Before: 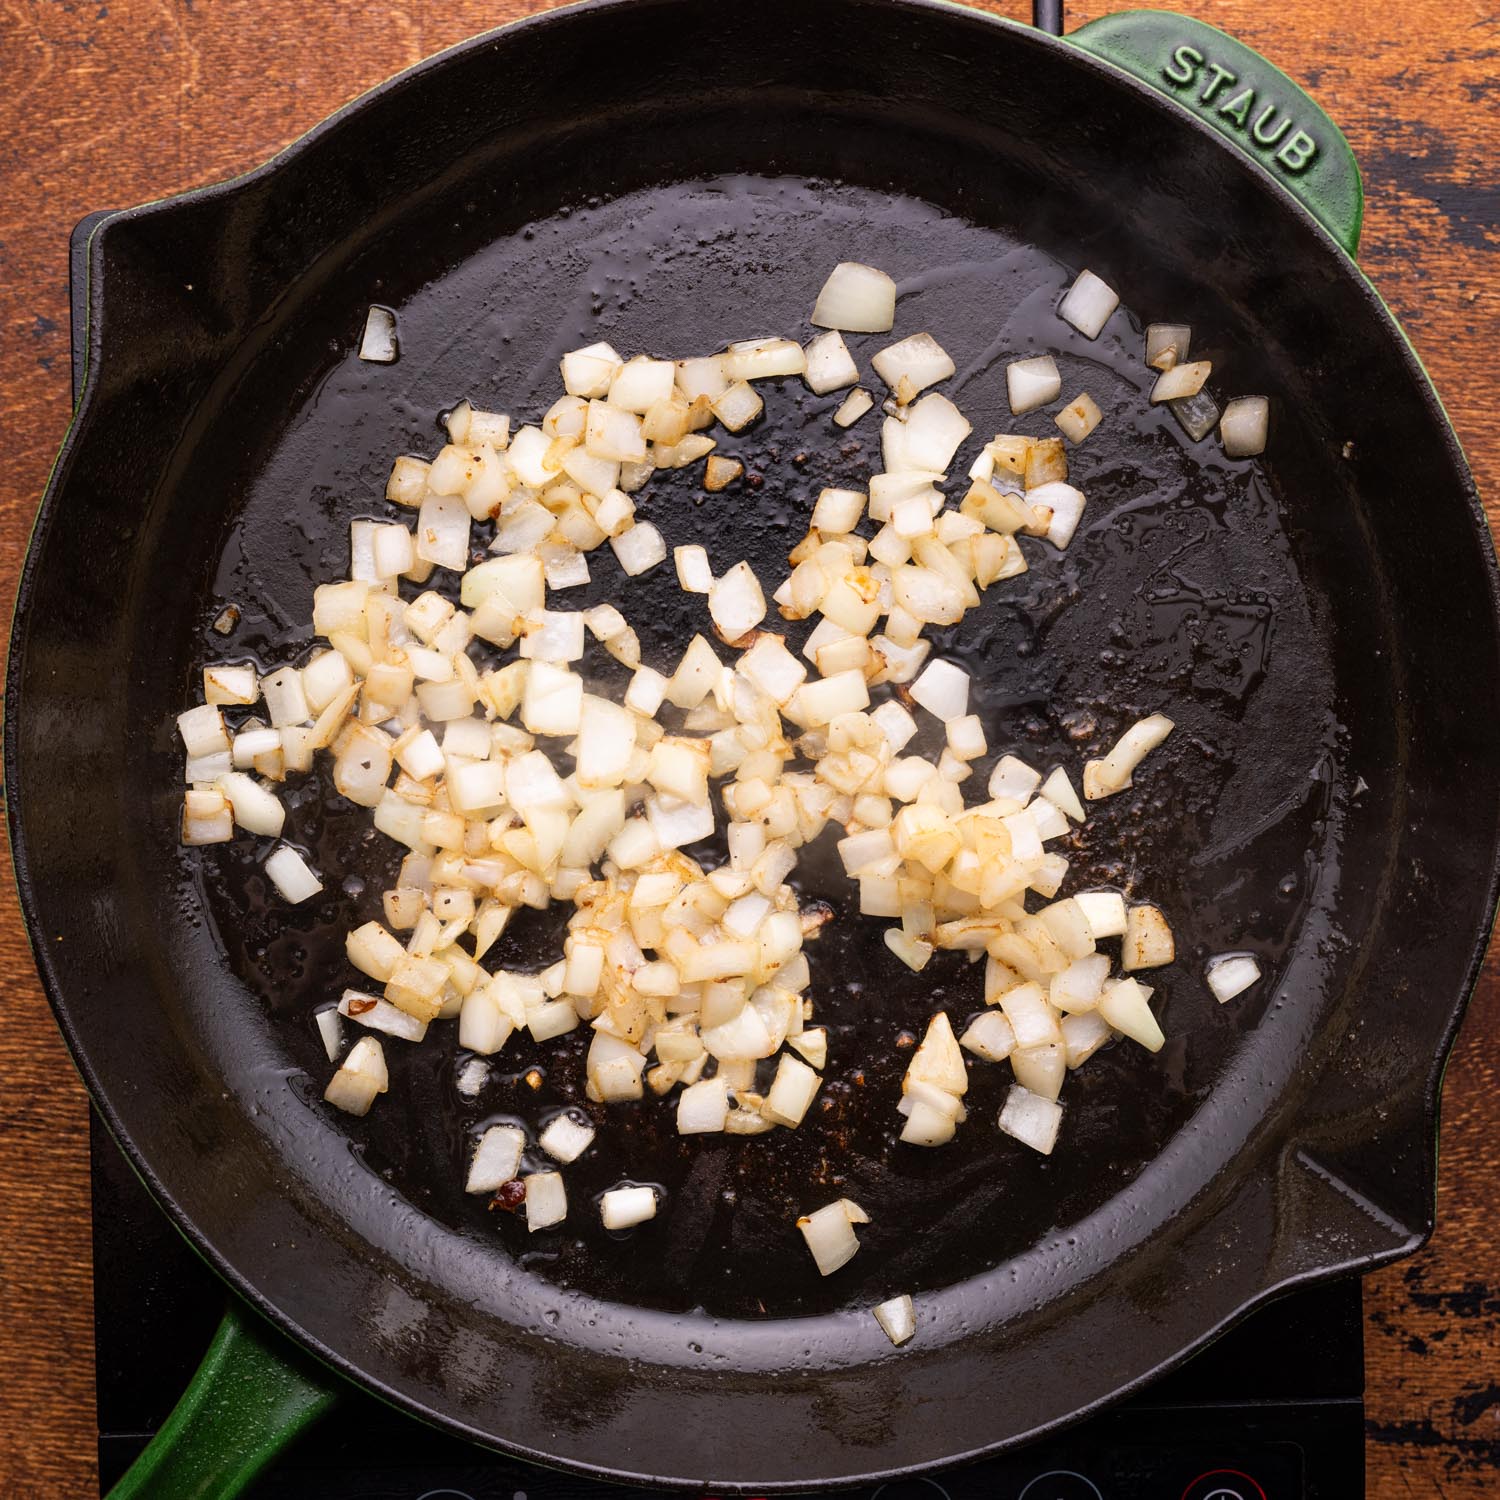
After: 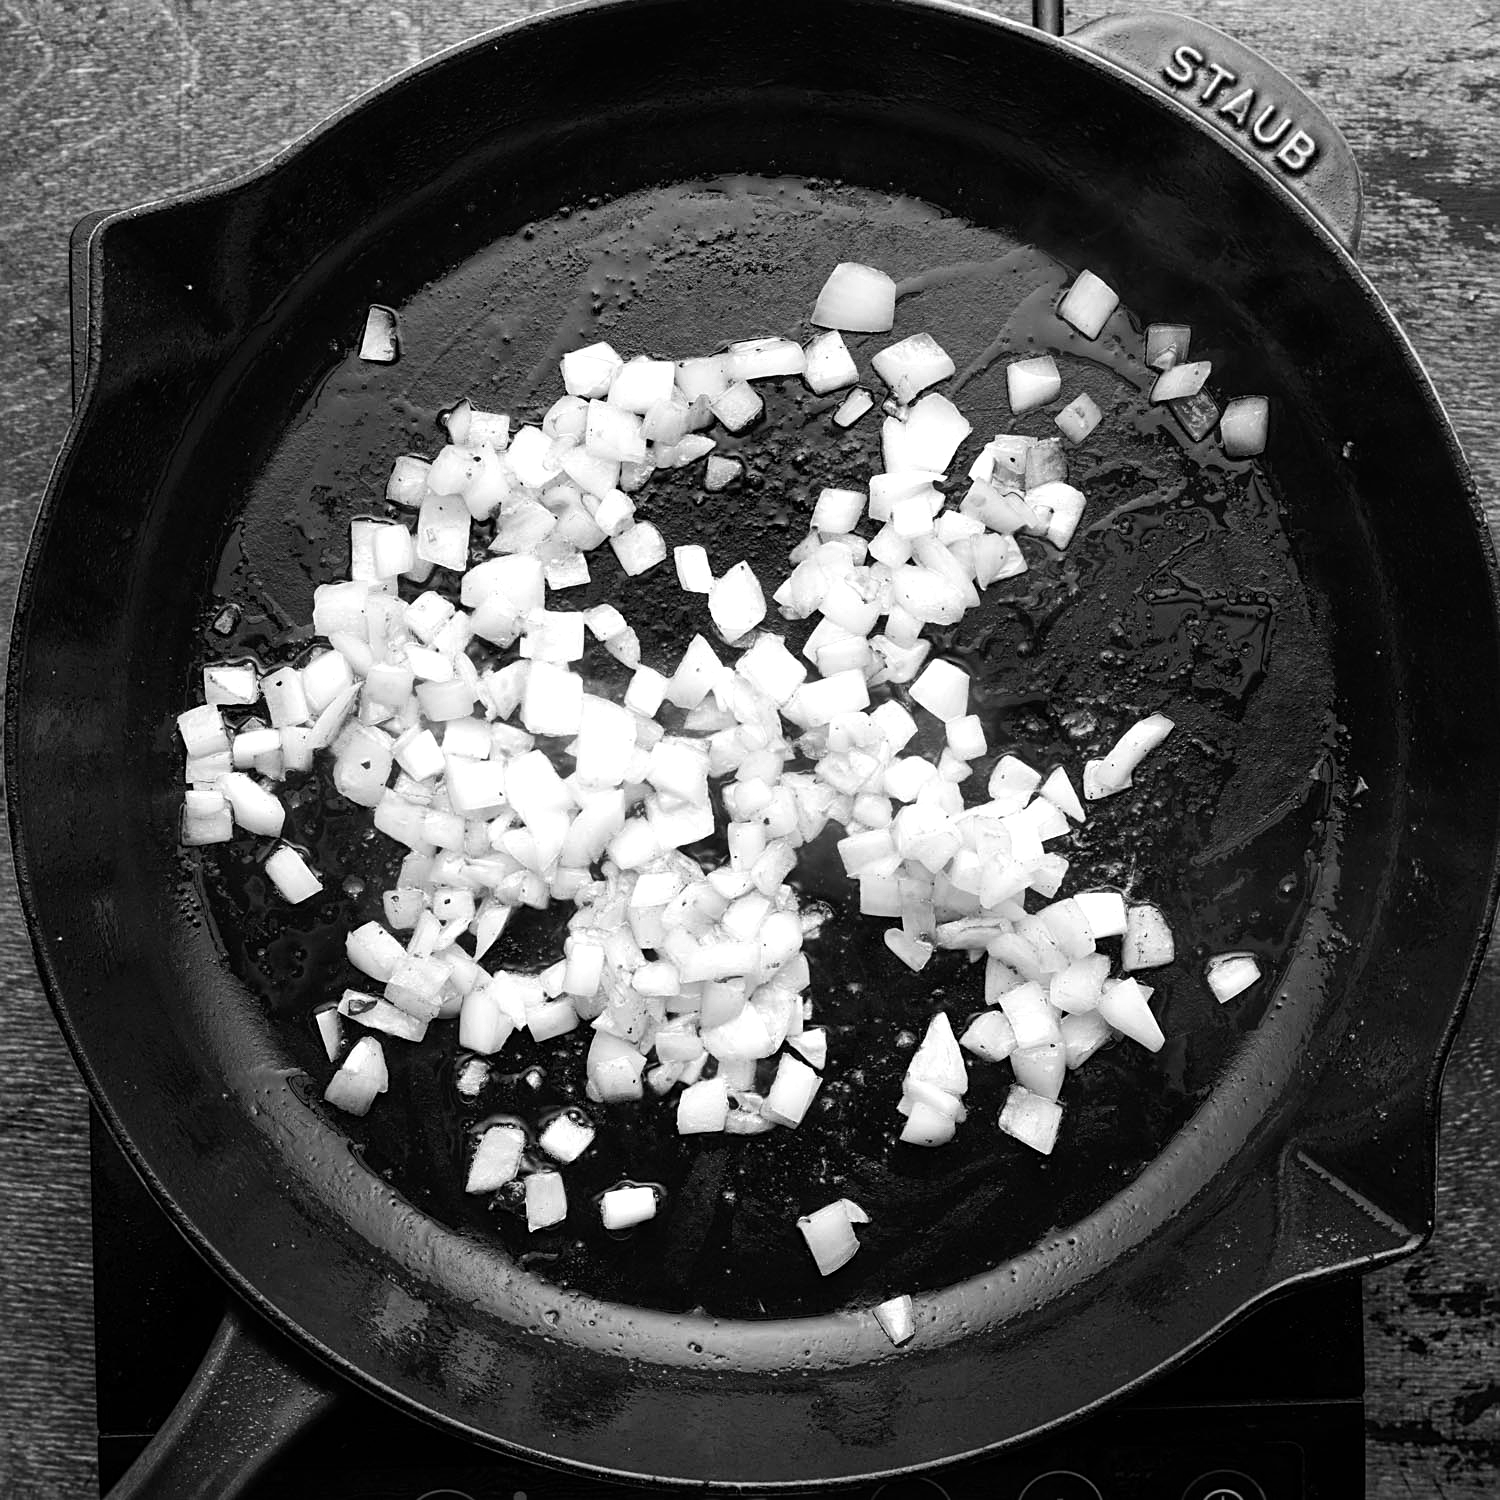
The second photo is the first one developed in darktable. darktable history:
sharpen: radius 2.529, amount 0.323
tone equalizer: -8 EV -0.417 EV, -7 EV -0.389 EV, -6 EV -0.333 EV, -5 EV -0.222 EV, -3 EV 0.222 EV, -2 EV 0.333 EV, -1 EV 0.389 EV, +0 EV 0.417 EV, edges refinement/feathering 500, mask exposure compensation -1.57 EV, preserve details no
monochrome: a 32, b 64, size 2.3
